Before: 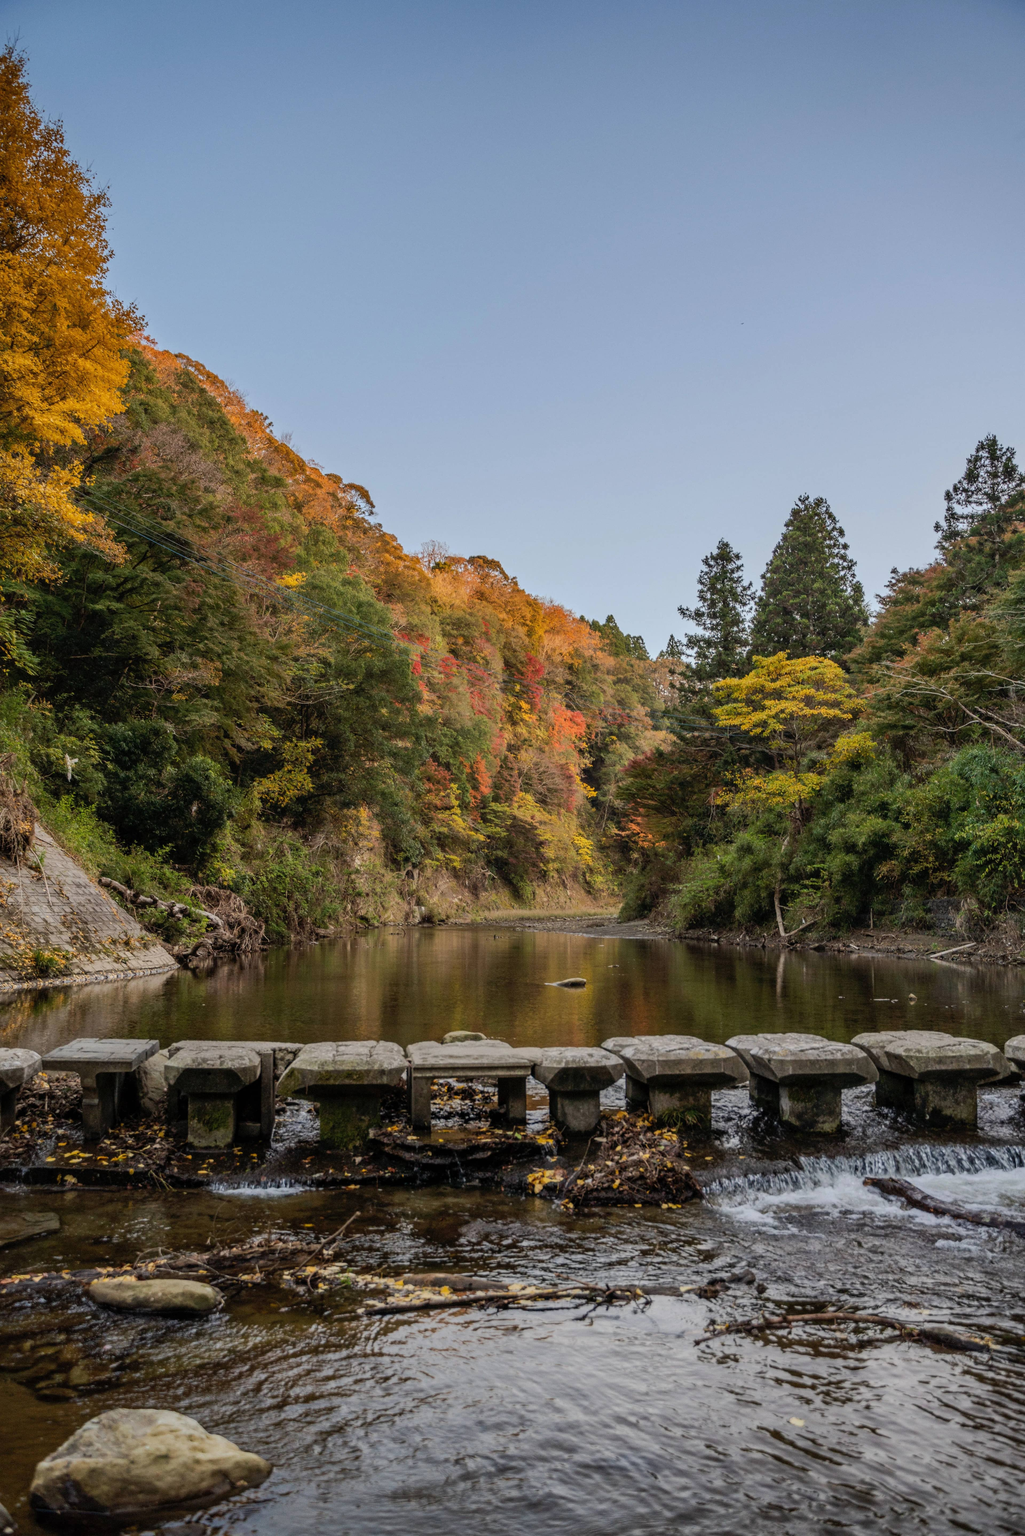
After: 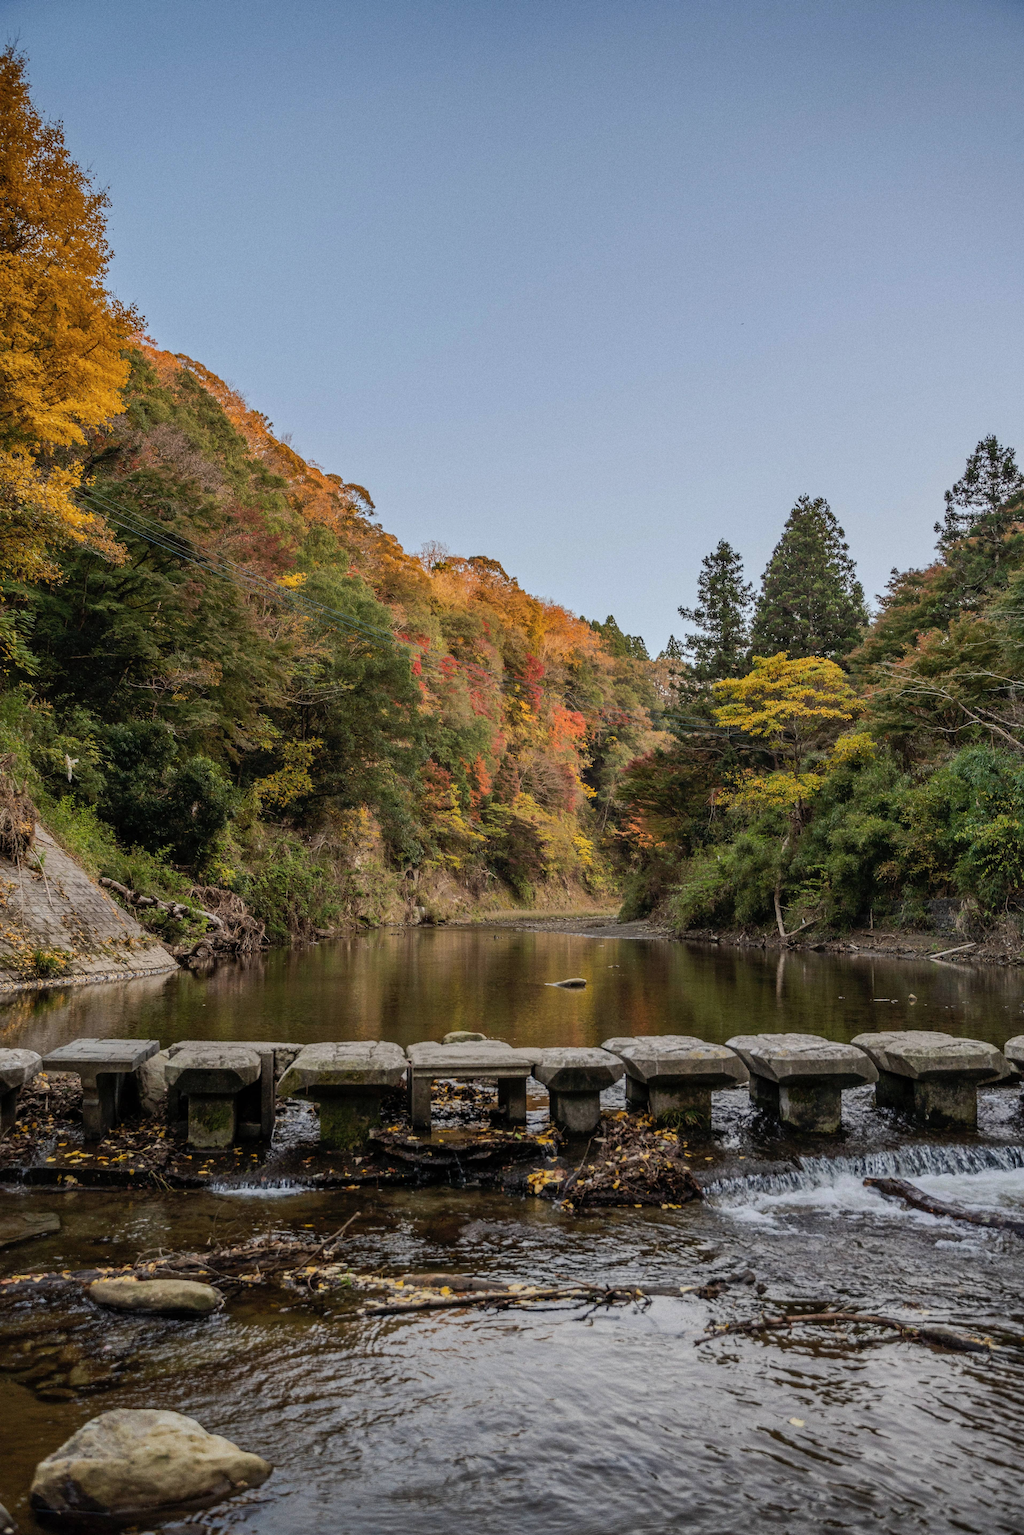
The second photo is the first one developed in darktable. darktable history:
contrast brightness saturation: saturation -0.04
grain: coarseness 0.09 ISO
sharpen: radius 1
